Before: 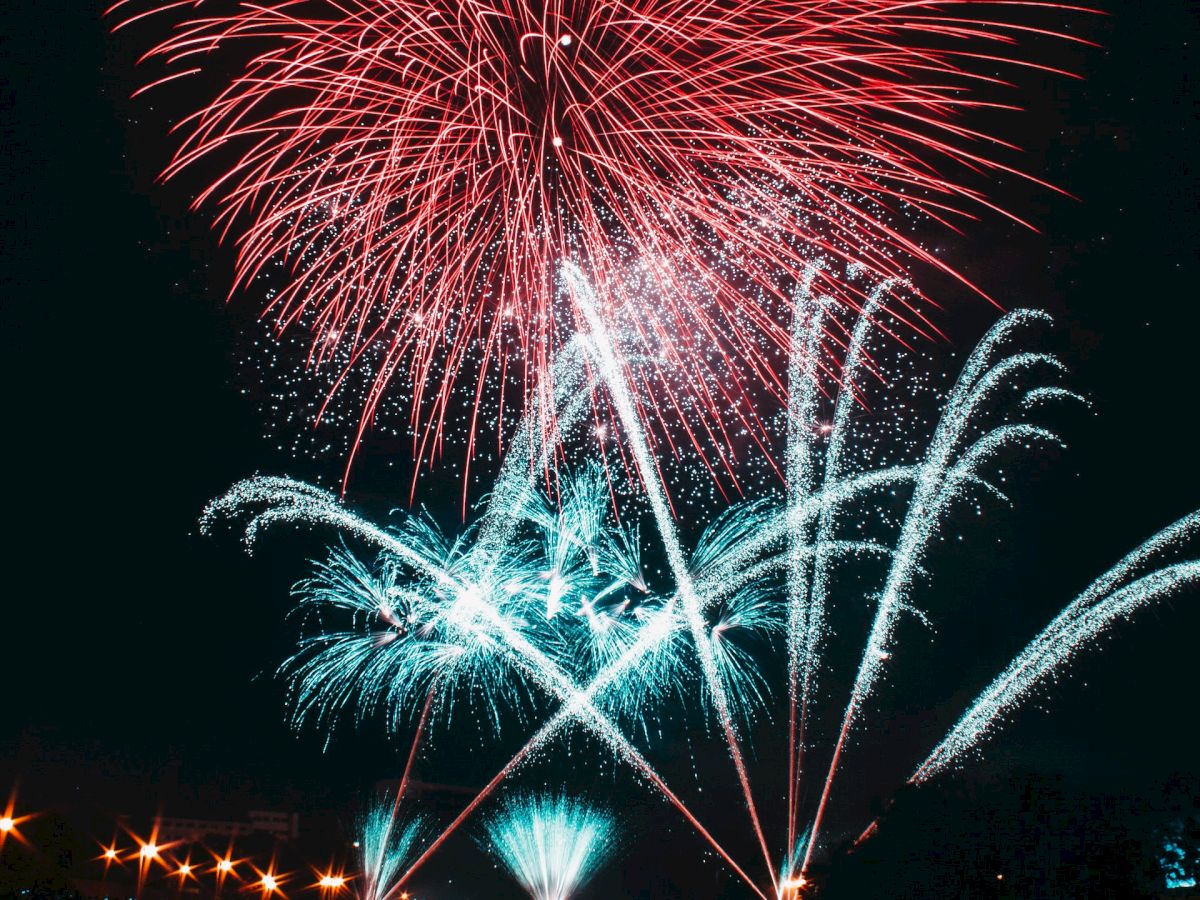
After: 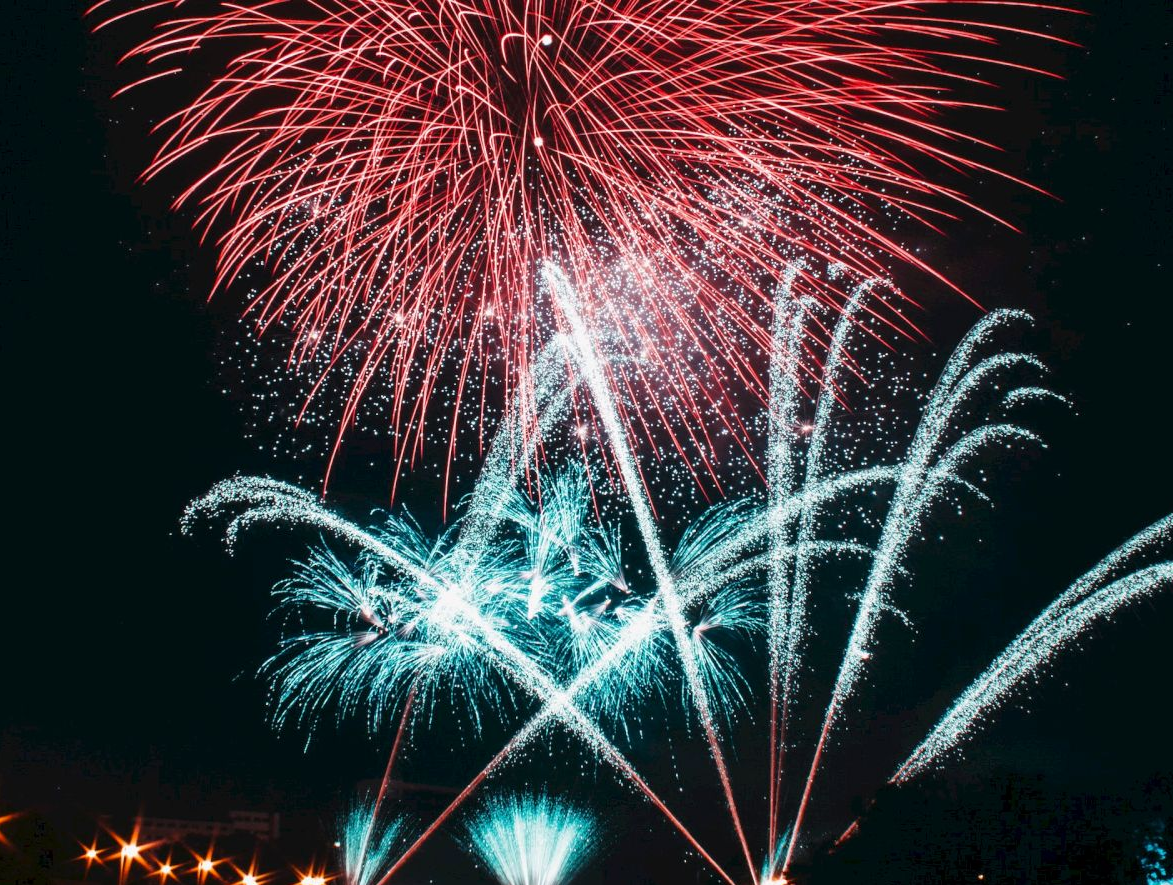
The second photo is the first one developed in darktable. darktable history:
crop and rotate: left 1.65%, right 0.527%, bottom 1.608%
